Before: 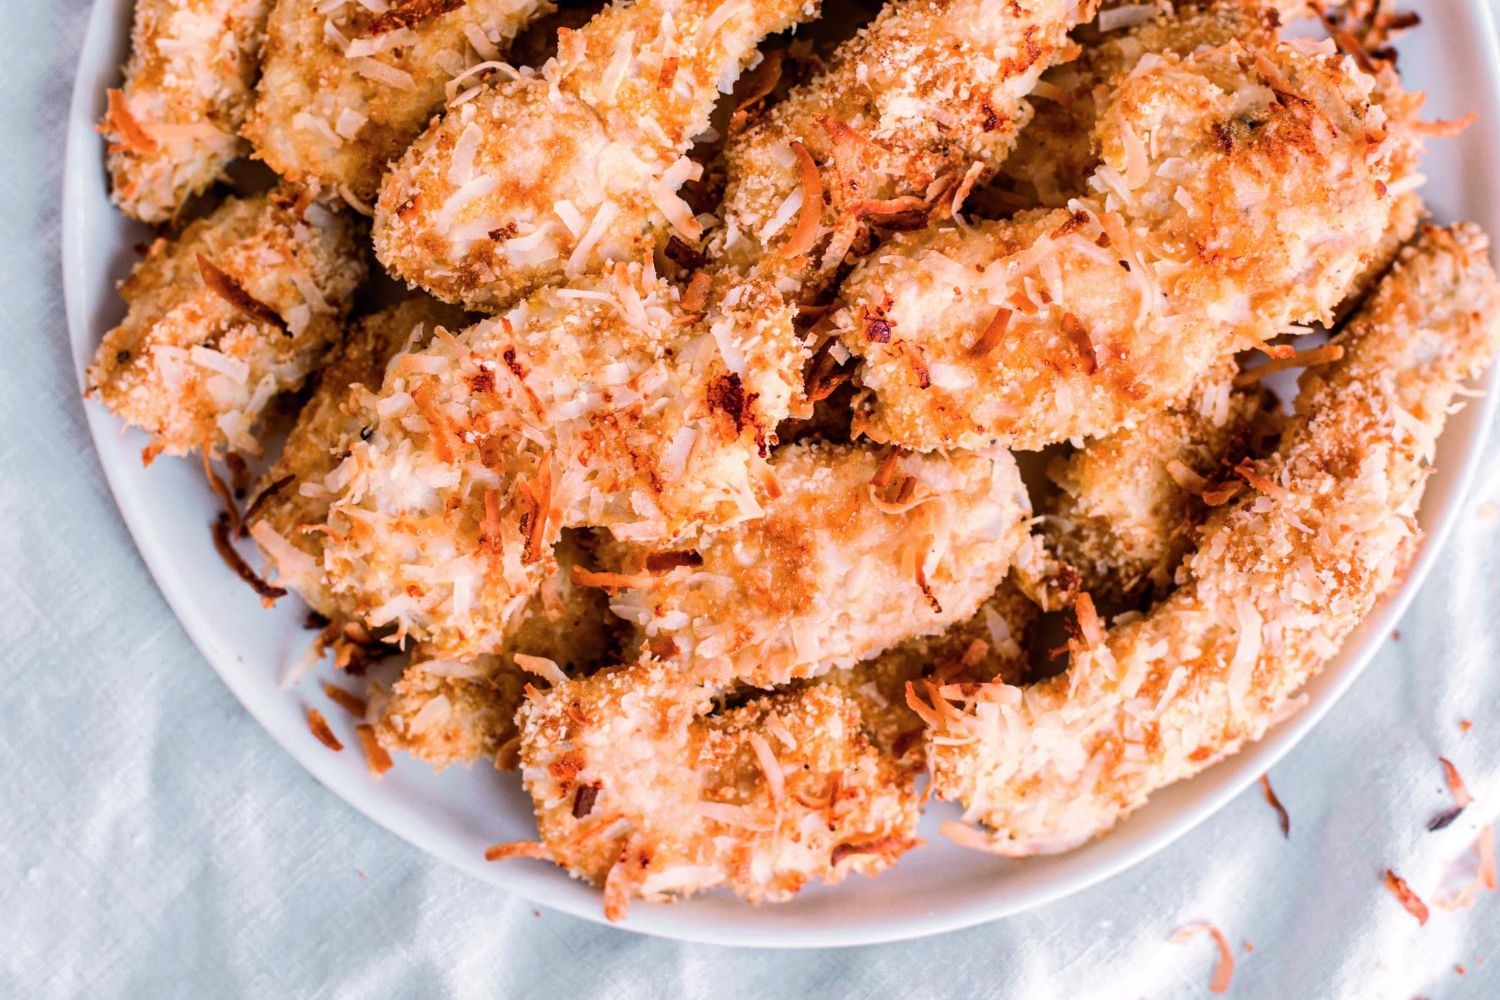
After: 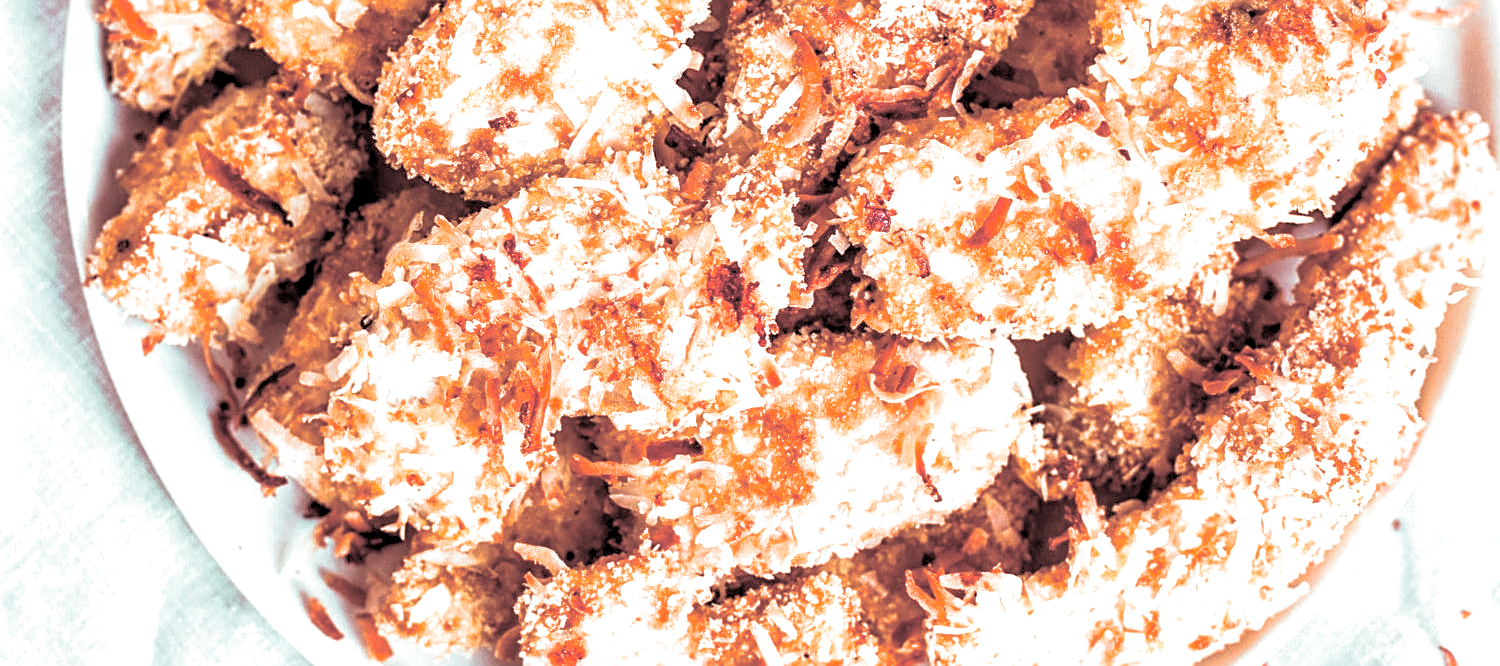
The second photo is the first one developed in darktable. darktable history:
white balance: red 1.029, blue 0.92
local contrast: highlights 59%, detail 145%
tone equalizer: on, module defaults
sharpen: on, module defaults
exposure: black level correction 0, exposure 0.7 EV, compensate exposure bias true, compensate highlight preservation false
split-toning: shadows › saturation 0.3, highlights › hue 180°, highlights › saturation 0.3, compress 0%
tone curve: curves: ch0 [(0, 0) (0.004, 0.008) (0.077, 0.156) (0.169, 0.29) (0.774, 0.774) (1, 1)], color space Lab, linked channels, preserve colors none
crop: top 11.166%, bottom 22.168%
